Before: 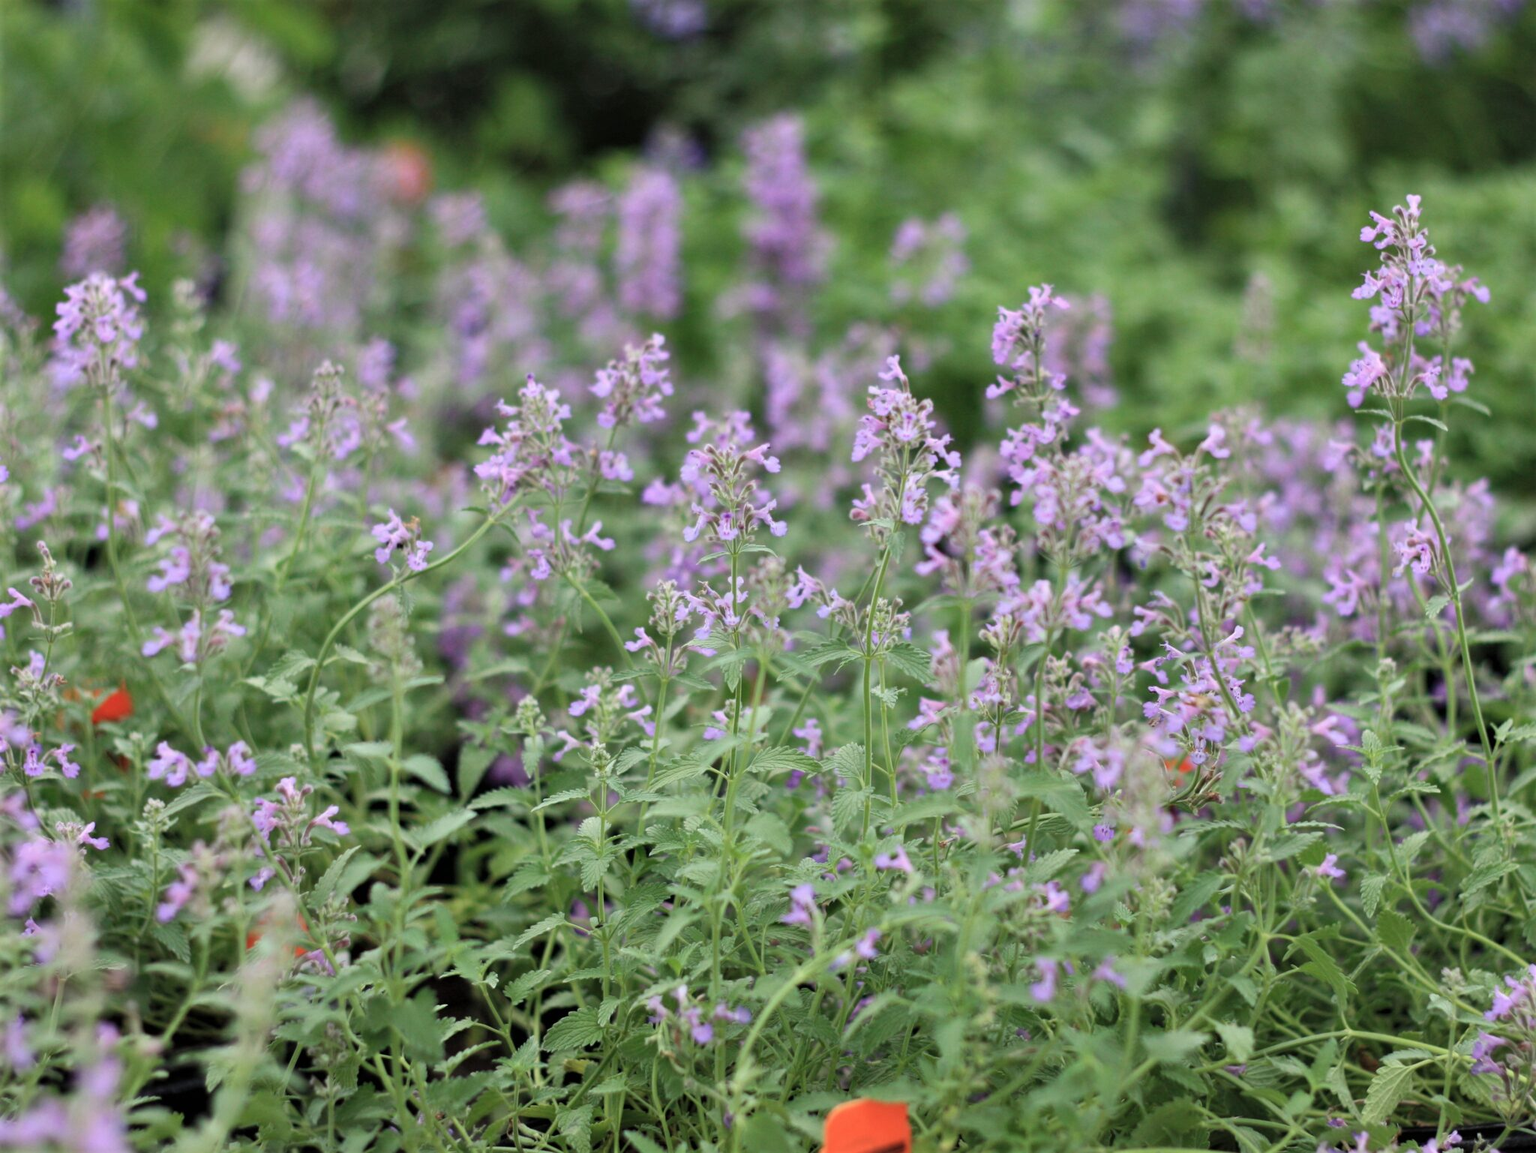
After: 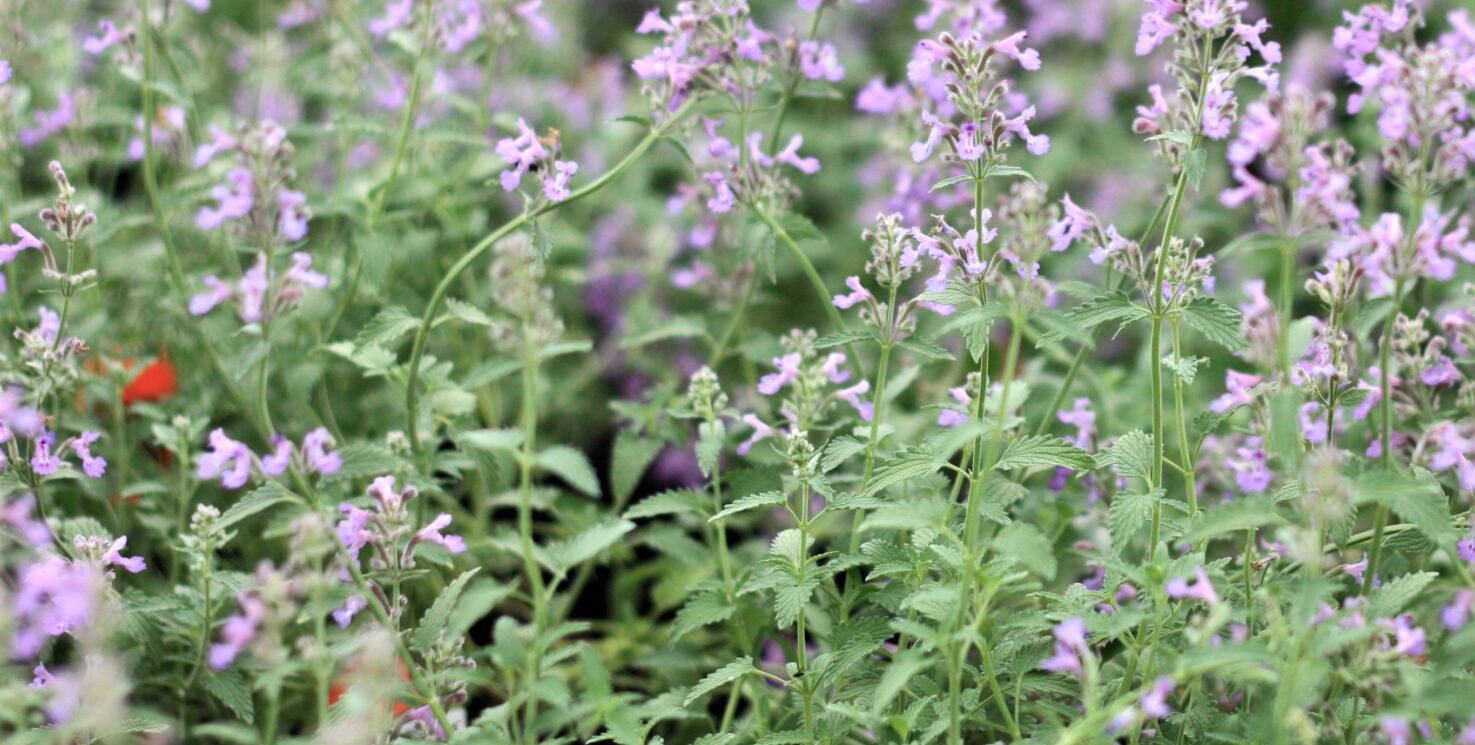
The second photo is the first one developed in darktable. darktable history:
crop: top 36.498%, right 27.964%, bottom 14.995%
tone equalizer: -8 EV -0.417 EV, -7 EV -0.389 EV, -6 EV -0.333 EV, -5 EV -0.222 EV, -3 EV 0.222 EV, -2 EV 0.333 EV, -1 EV 0.389 EV, +0 EV 0.417 EV, edges refinement/feathering 500, mask exposure compensation -1.57 EV, preserve details no
